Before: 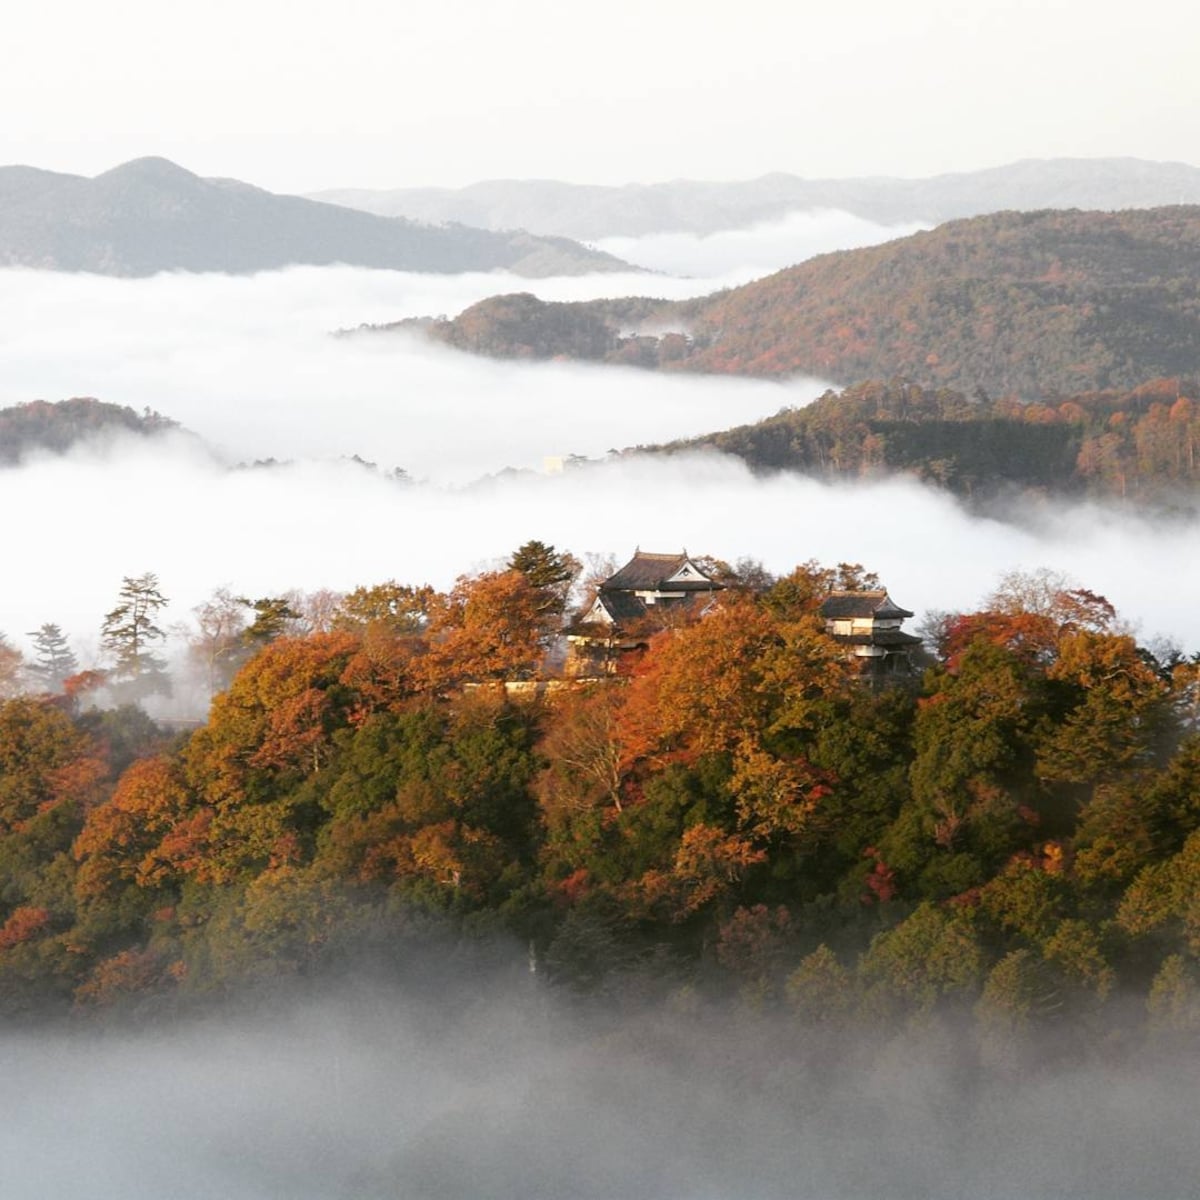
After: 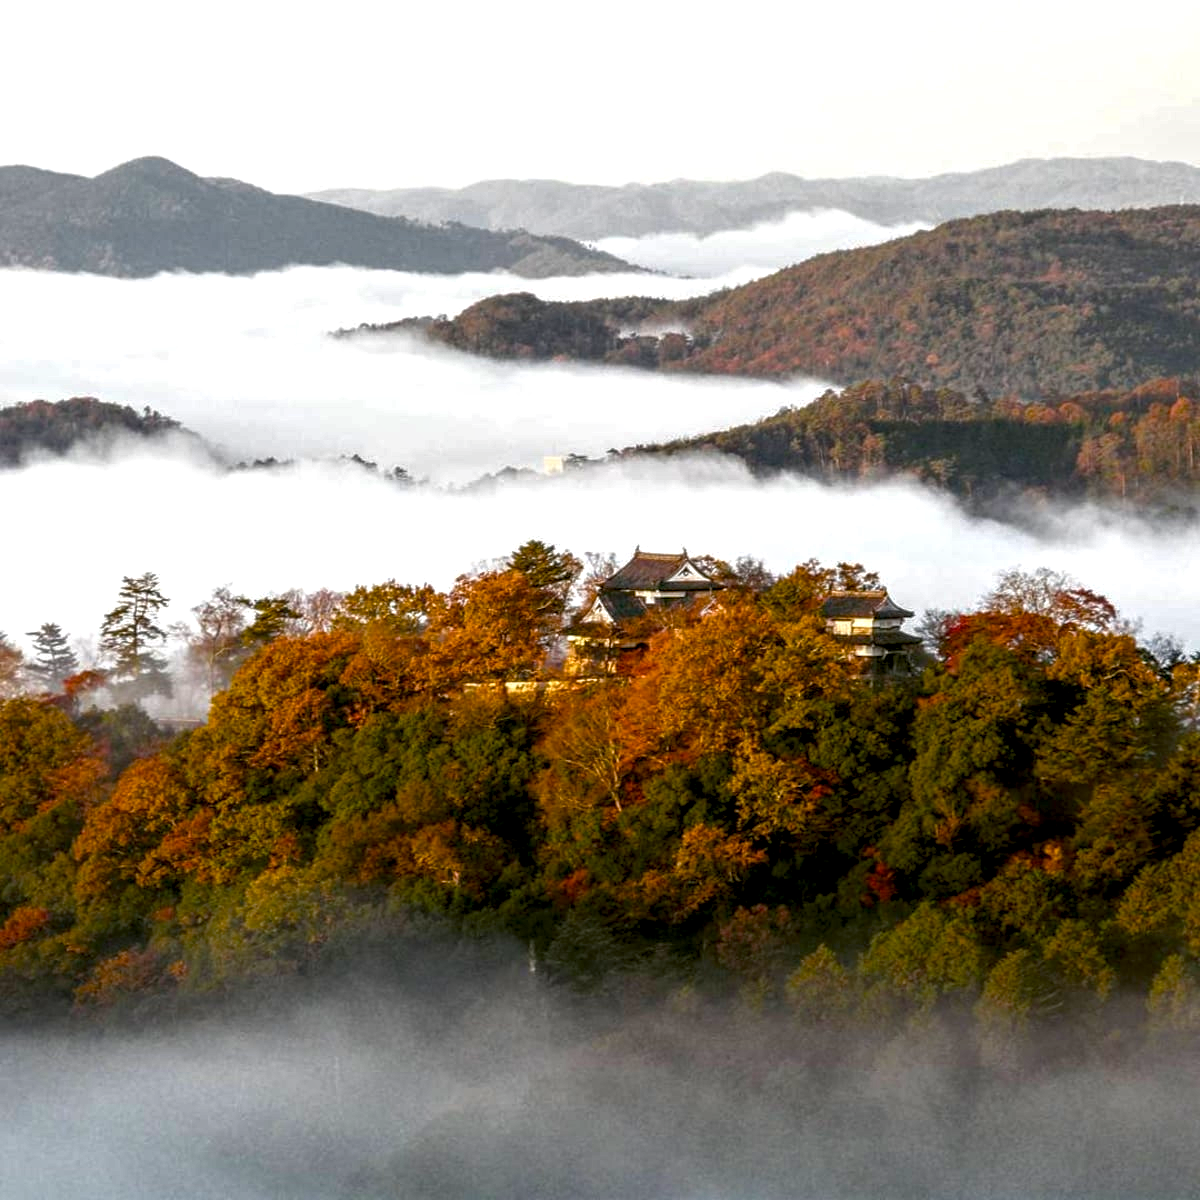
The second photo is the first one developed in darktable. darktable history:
tone equalizer: -8 EV 0.211 EV, -7 EV 0.402 EV, -6 EV 0.412 EV, -5 EV 0.241 EV, -3 EV -0.263 EV, -2 EV -0.432 EV, -1 EV -0.421 EV, +0 EV -0.255 EV, edges refinement/feathering 500, mask exposure compensation -1.57 EV, preserve details no
color balance rgb: shadows lift › chroma 0.878%, shadows lift › hue 111.05°, linear chroma grading › global chroma 15.156%, perceptual saturation grading › global saturation 20%, perceptual saturation grading › highlights -25.671%, perceptual saturation grading › shadows 49.61%, perceptual brilliance grading › highlights 14.302%, perceptual brilliance grading › mid-tones -5.754%, perceptual brilliance grading › shadows -26.723%, global vibrance 20%
haze removal: compatibility mode true, adaptive false
local contrast: highlights 1%, shadows 7%, detail 181%
